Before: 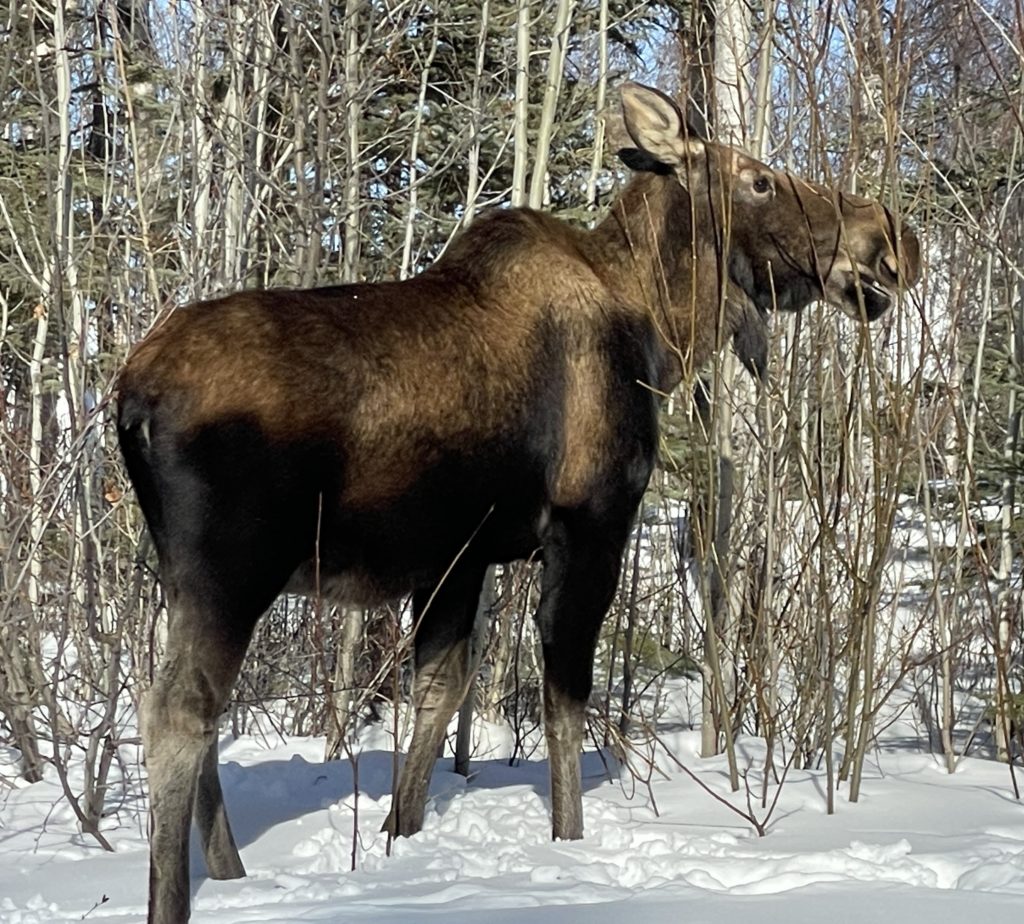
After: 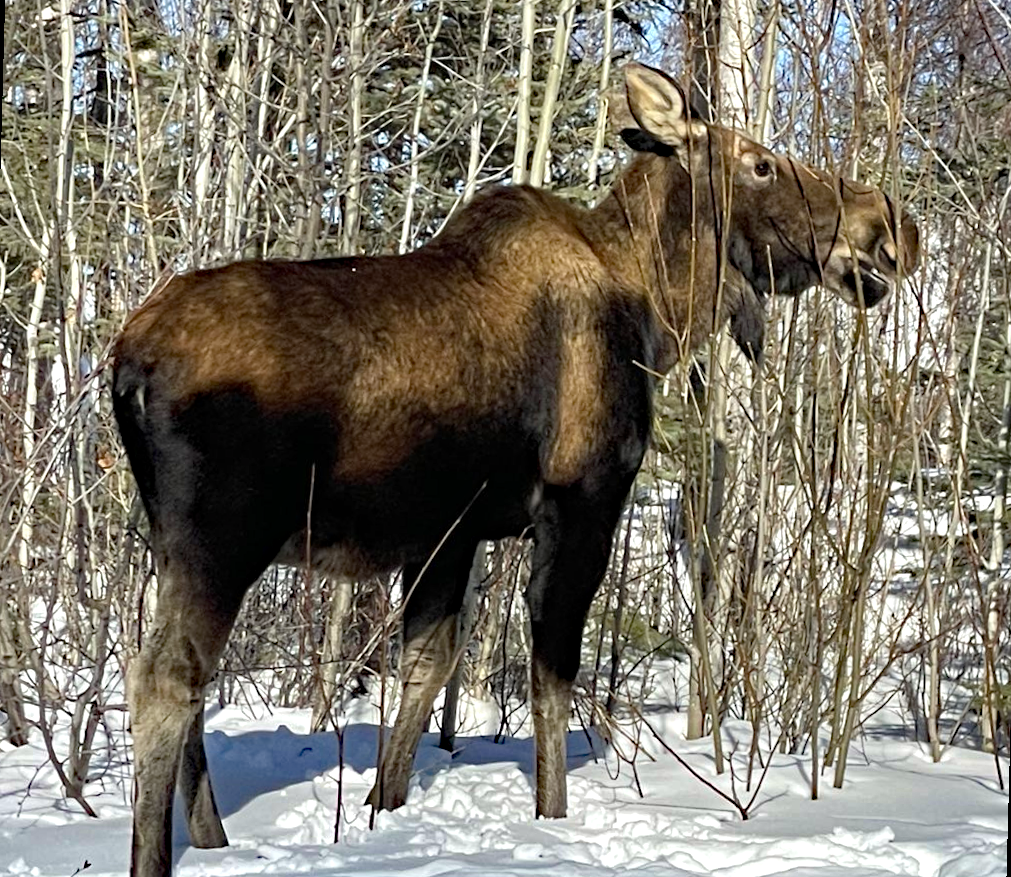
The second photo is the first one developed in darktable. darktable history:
rotate and perspective: rotation 1.57°, crop left 0.018, crop right 0.982, crop top 0.039, crop bottom 0.961
exposure: exposure 0.376 EV, compensate highlight preservation false
haze removal: strength 0.53, distance 0.925, compatibility mode true, adaptive false
tone equalizer: -7 EV 0.18 EV, -6 EV 0.12 EV, -5 EV 0.08 EV, -4 EV 0.04 EV, -2 EV -0.02 EV, -1 EV -0.04 EV, +0 EV -0.06 EV, luminance estimator HSV value / RGB max
